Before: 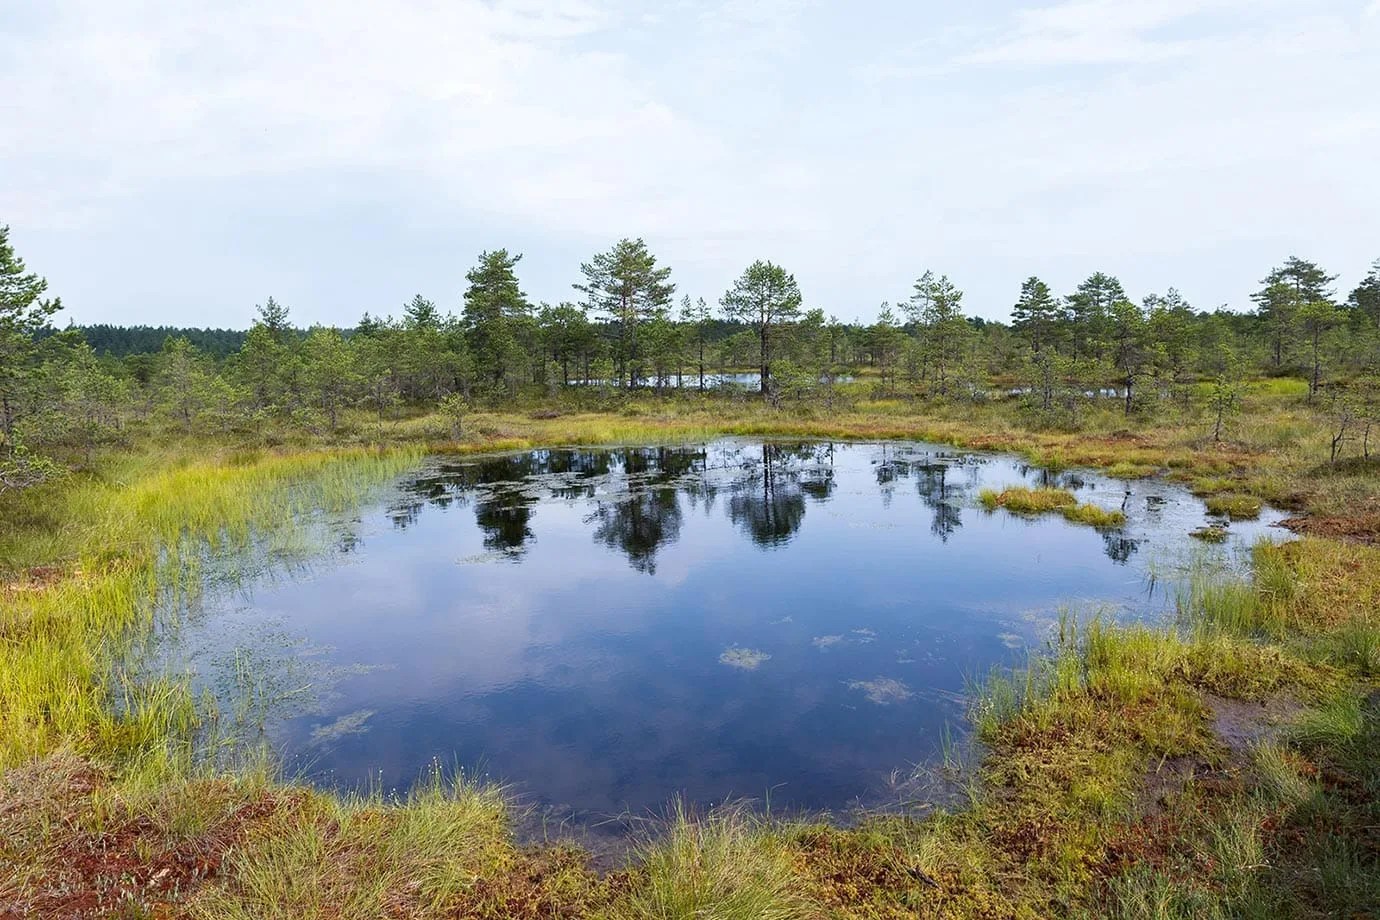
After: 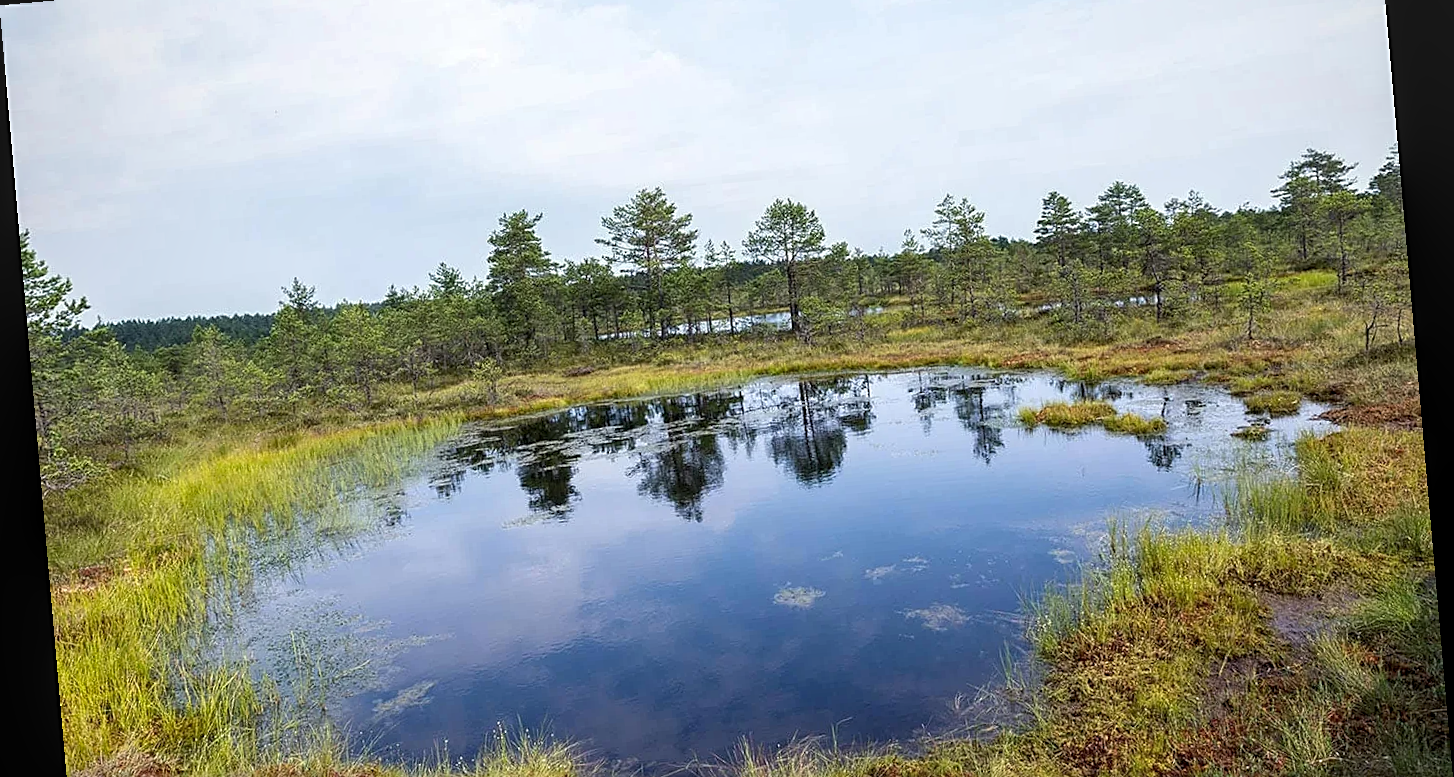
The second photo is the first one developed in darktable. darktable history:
sharpen: on, module defaults
crop: top 11.038%, bottom 13.962%
local contrast: on, module defaults
rotate and perspective: rotation -4.98°, automatic cropping off
